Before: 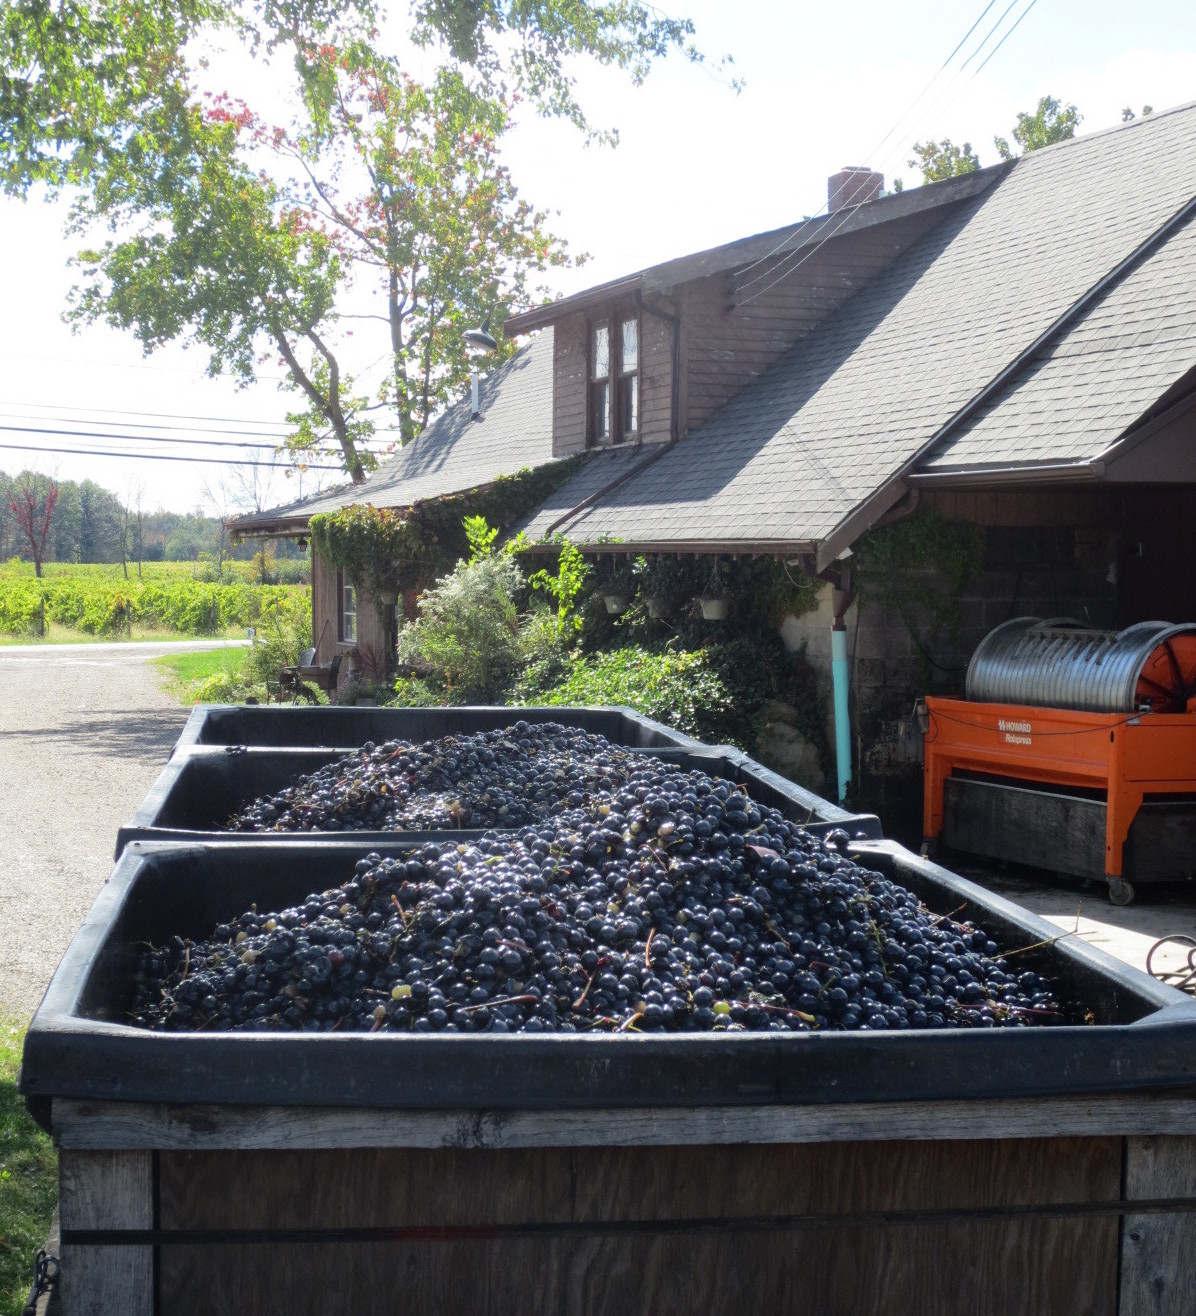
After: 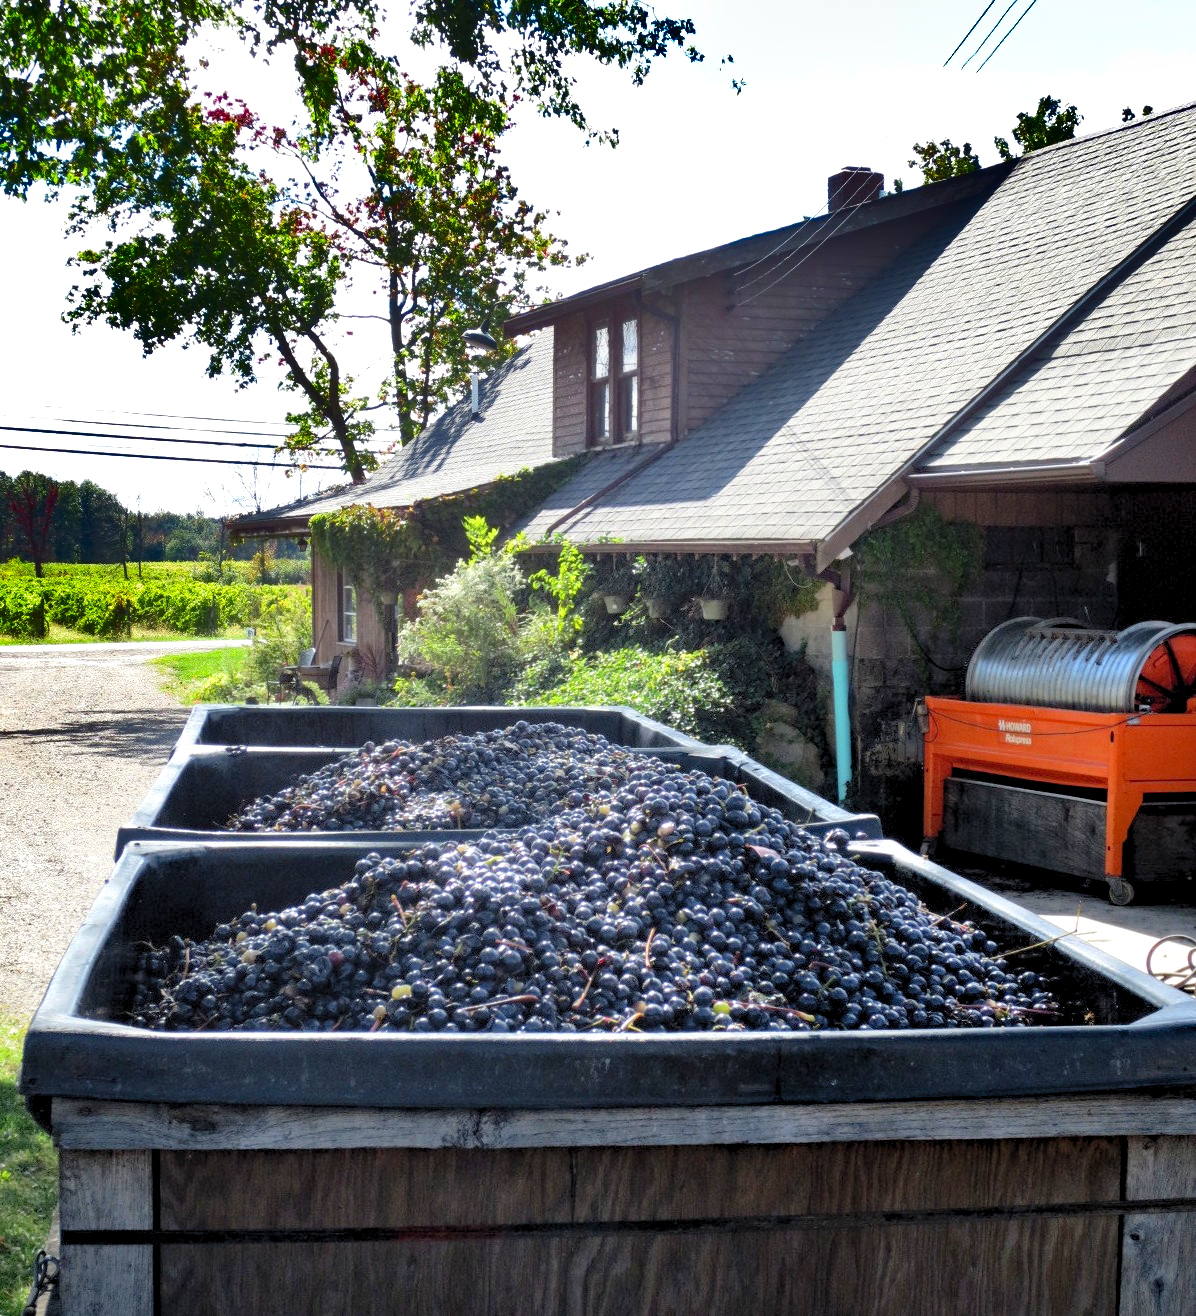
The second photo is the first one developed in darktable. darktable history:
shadows and highlights: shadows 19.13, highlights -83.41, soften with gaussian
levels: black 3.83%, white 90.64%, levels [0.044, 0.416, 0.908]
haze removal: compatibility mode true, adaptive false
